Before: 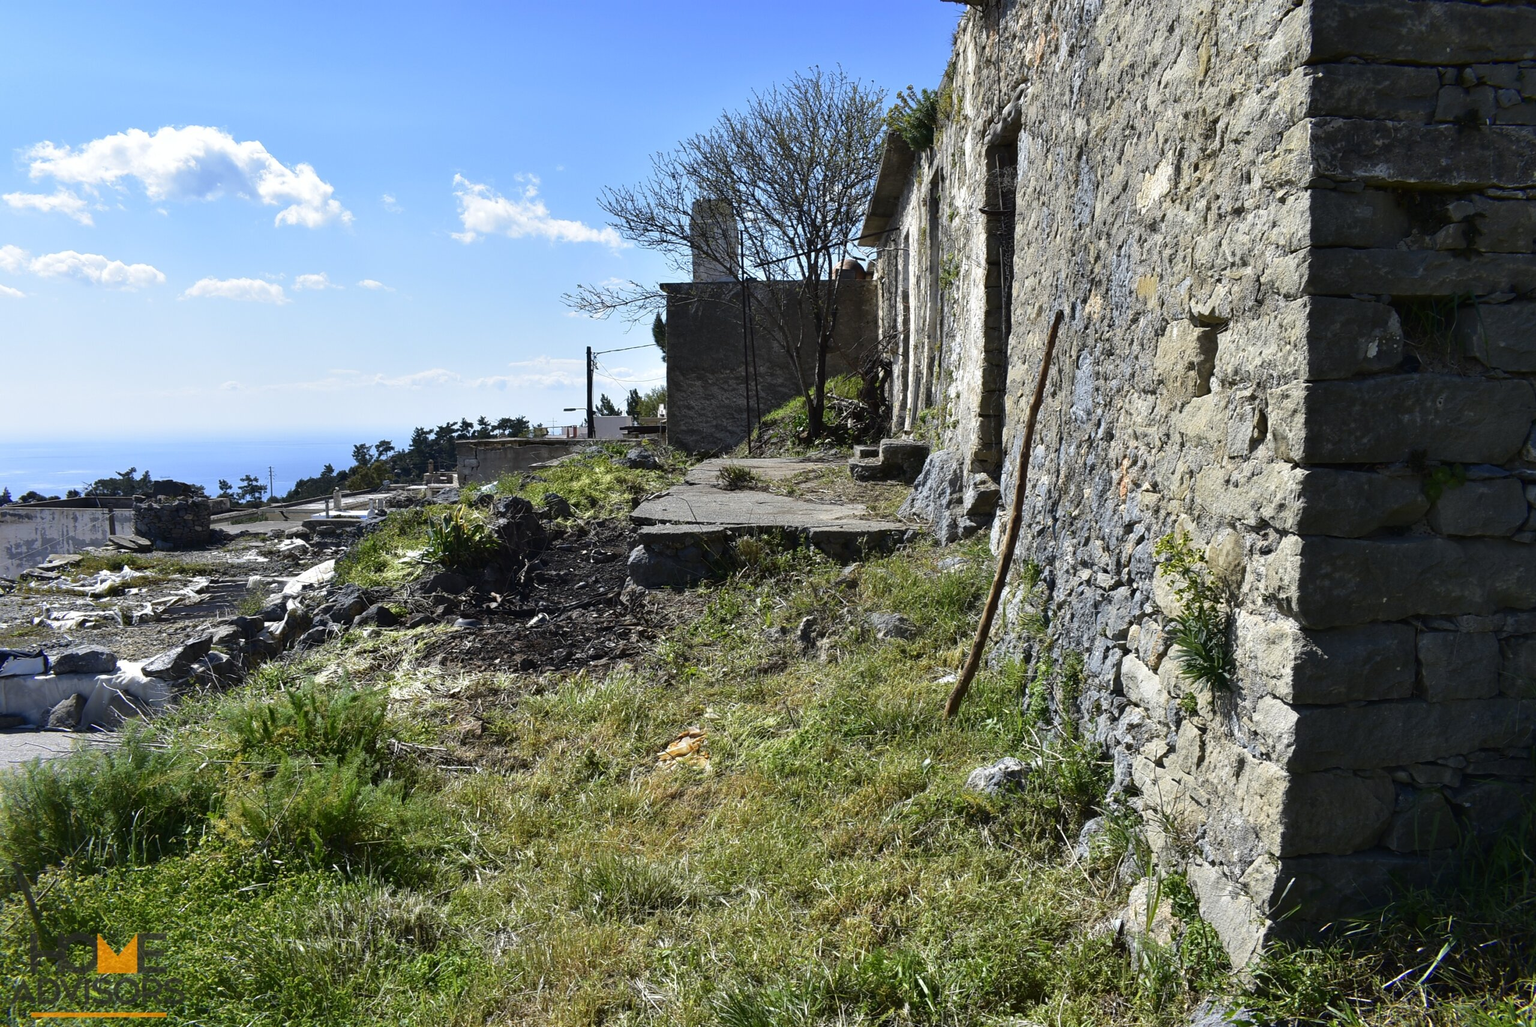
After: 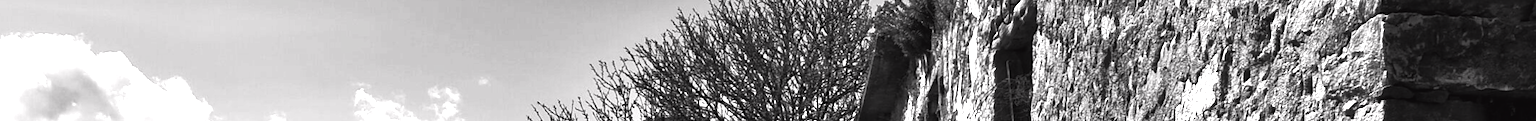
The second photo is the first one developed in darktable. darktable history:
contrast brightness saturation: contrast -0.03, brightness -0.59, saturation -1
tone equalizer: -7 EV 0.15 EV, -6 EV 0.6 EV, -5 EV 1.15 EV, -4 EV 1.33 EV, -3 EV 1.15 EV, -2 EV 0.6 EV, -1 EV 0.15 EV, mask exposure compensation -0.5 EV
crop and rotate: left 9.644%, top 9.491%, right 6.021%, bottom 80.509%
color balance rgb: linear chroma grading › shadows -3%, linear chroma grading › highlights -4%
rotate and perspective: rotation -0.45°, automatic cropping original format, crop left 0.008, crop right 0.992, crop top 0.012, crop bottom 0.988
tone curve: curves: ch0 [(0, 0.024) (0.119, 0.146) (0.474, 0.464) (0.718, 0.721) (0.817, 0.839) (1, 0.998)]; ch1 [(0, 0) (0.377, 0.416) (0.439, 0.451) (0.477, 0.477) (0.501, 0.504) (0.538, 0.544) (0.58, 0.602) (0.664, 0.676) (0.783, 0.804) (1, 1)]; ch2 [(0, 0) (0.38, 0.405) (0.463, 0.456) (0.498, 0.497) (0.524, 0.535) (0.578, 0.576) (0.648, 0.665) (1, 1)], color space Lab, independent channels, preserve colors none
exposure: black level correction 0, exposure 0.7 EV, compensate exposure bias true, compensate highlight preservation false
